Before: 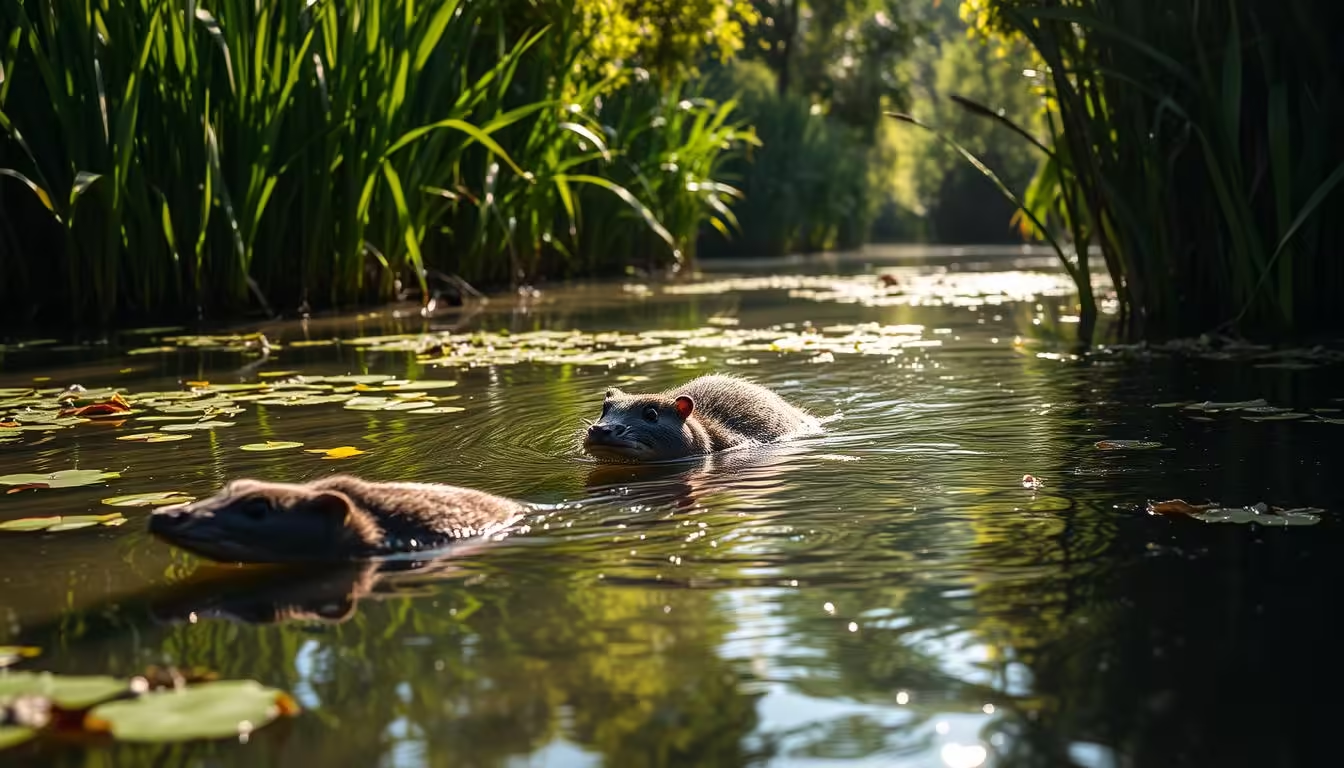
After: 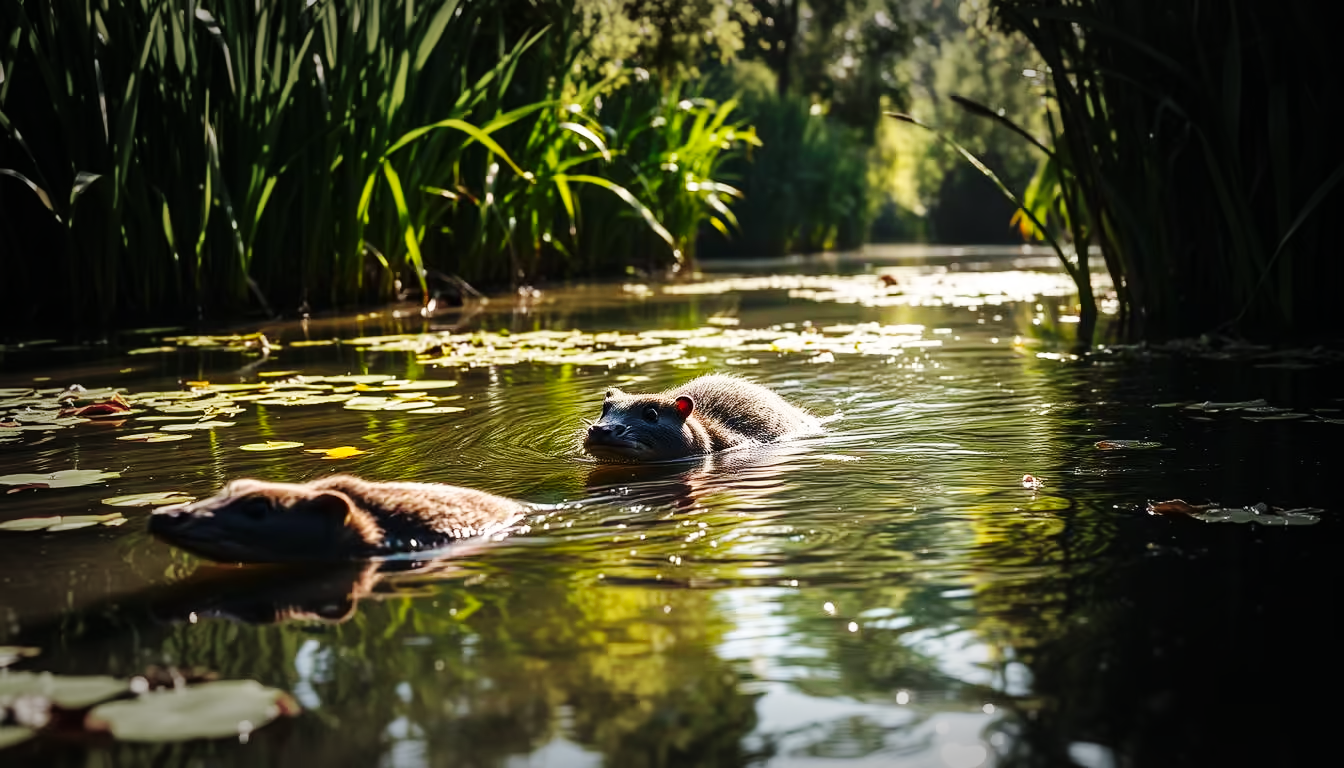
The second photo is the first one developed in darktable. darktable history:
base curve: curves: ch0 [(0, 0) (0.032, 0.025) (0.121, 0.166) (0.206, 0.329) (0.605, 0.79) (1, 1)], preserve colors none
tone equalizer: edges refinement/feathering 500, mask exposure compensation -1.57 EV, preserve details no
vignetting: fall-off start 66.9%, fall-off radius 39.59%, automatic ratio true, width/height ratio 0.675
